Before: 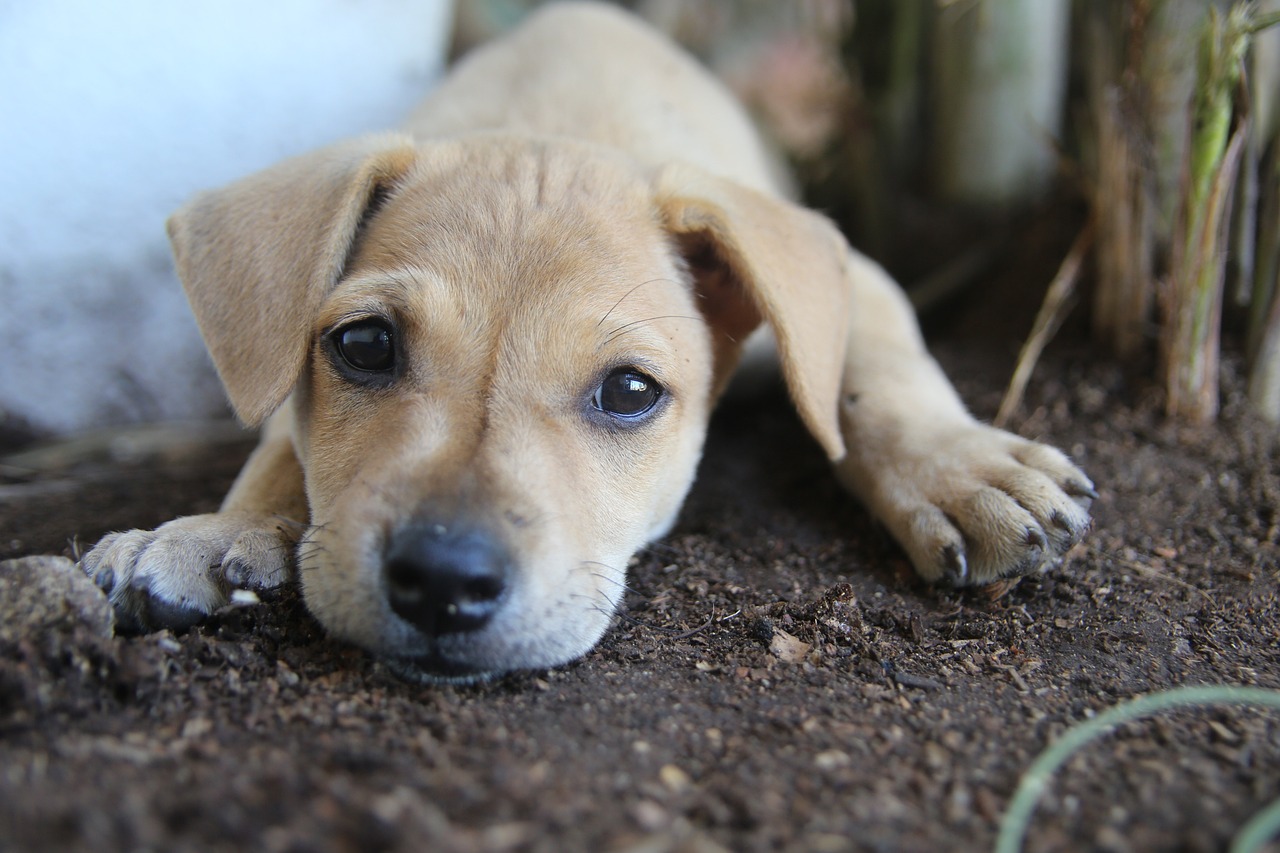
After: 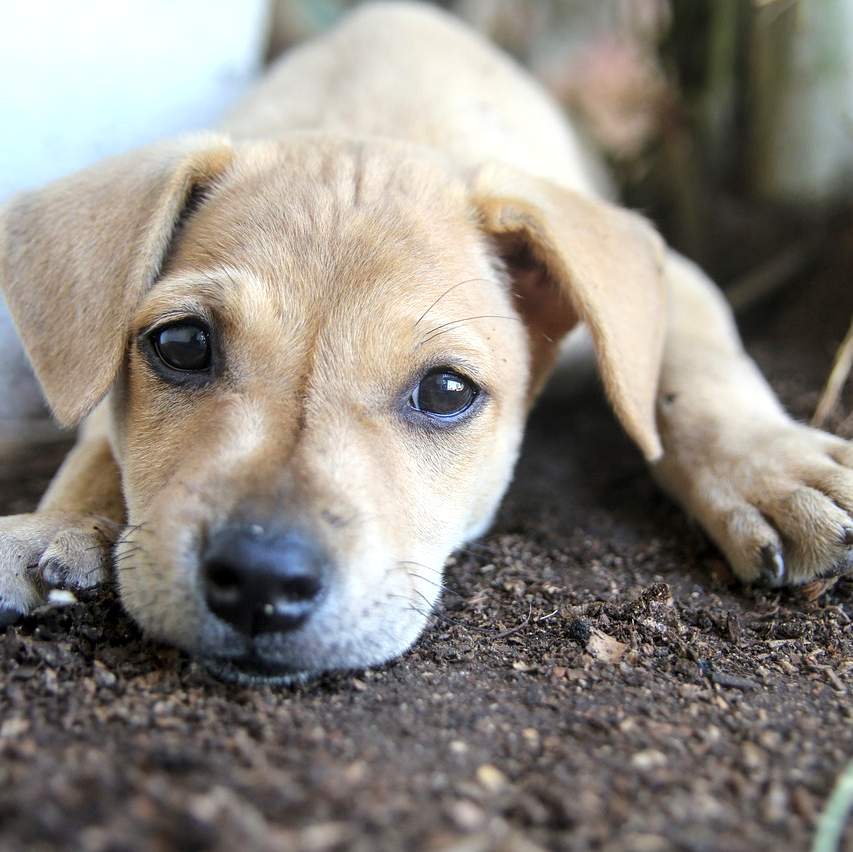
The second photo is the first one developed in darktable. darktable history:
local contrast: on, module defaults
crop and rotate: left 14.34%, right 18.974%
exposure: black level correction 0.001, exposure 0.499 EV, compensate highlight preservation false
levels: levels [0.018, 0.493, 1]
